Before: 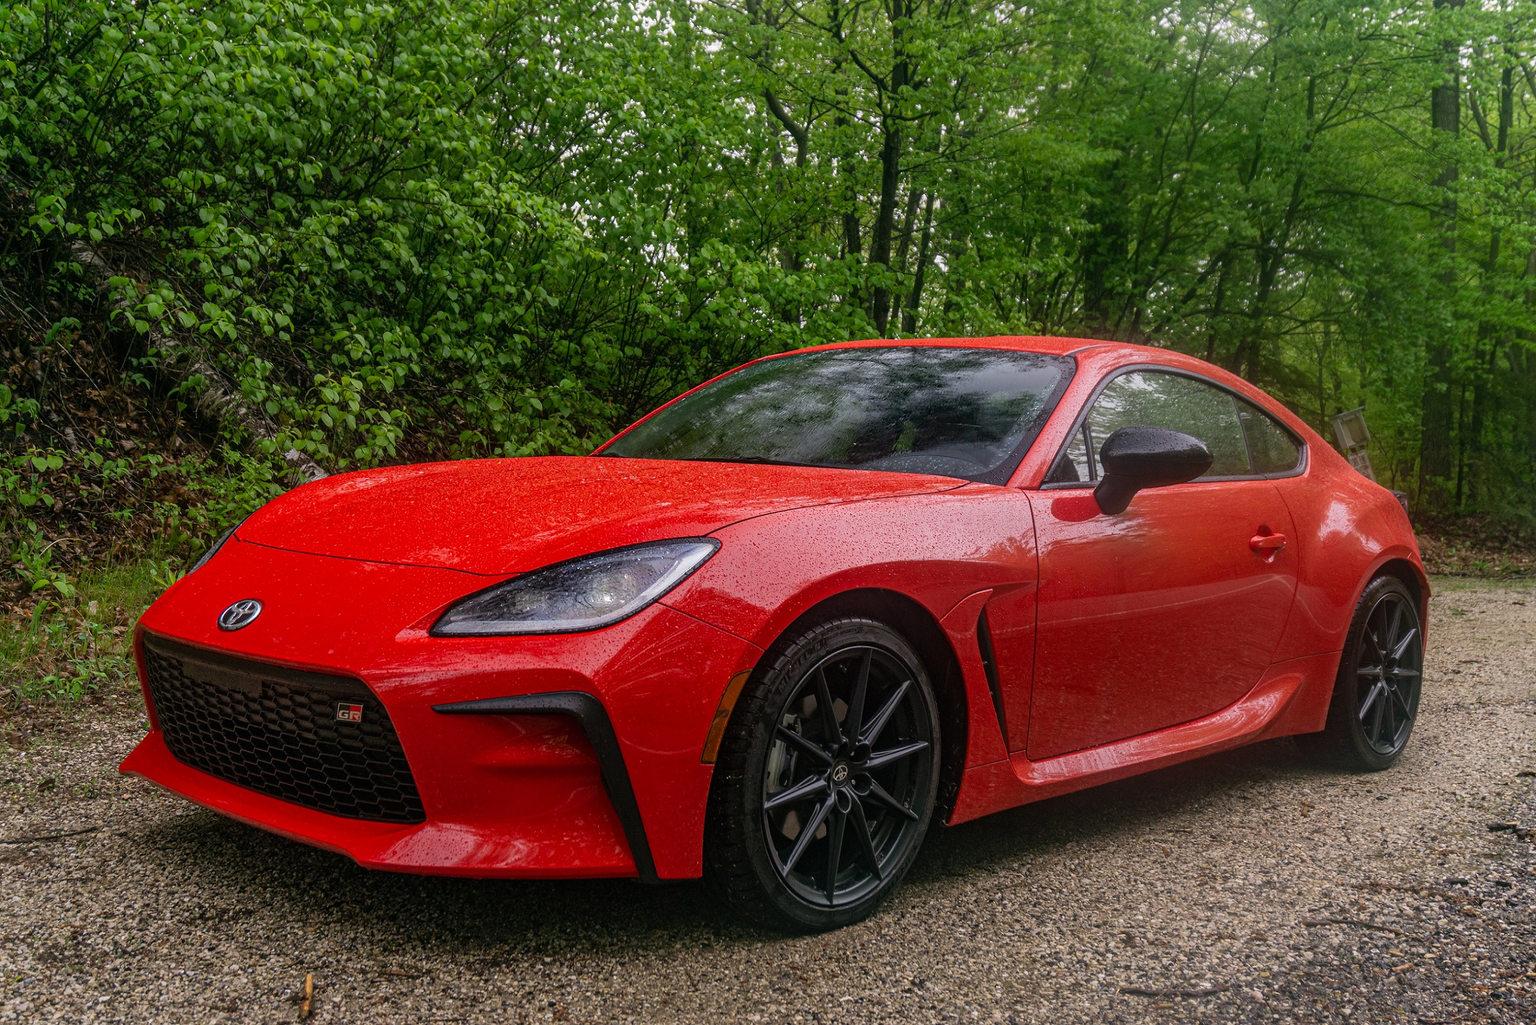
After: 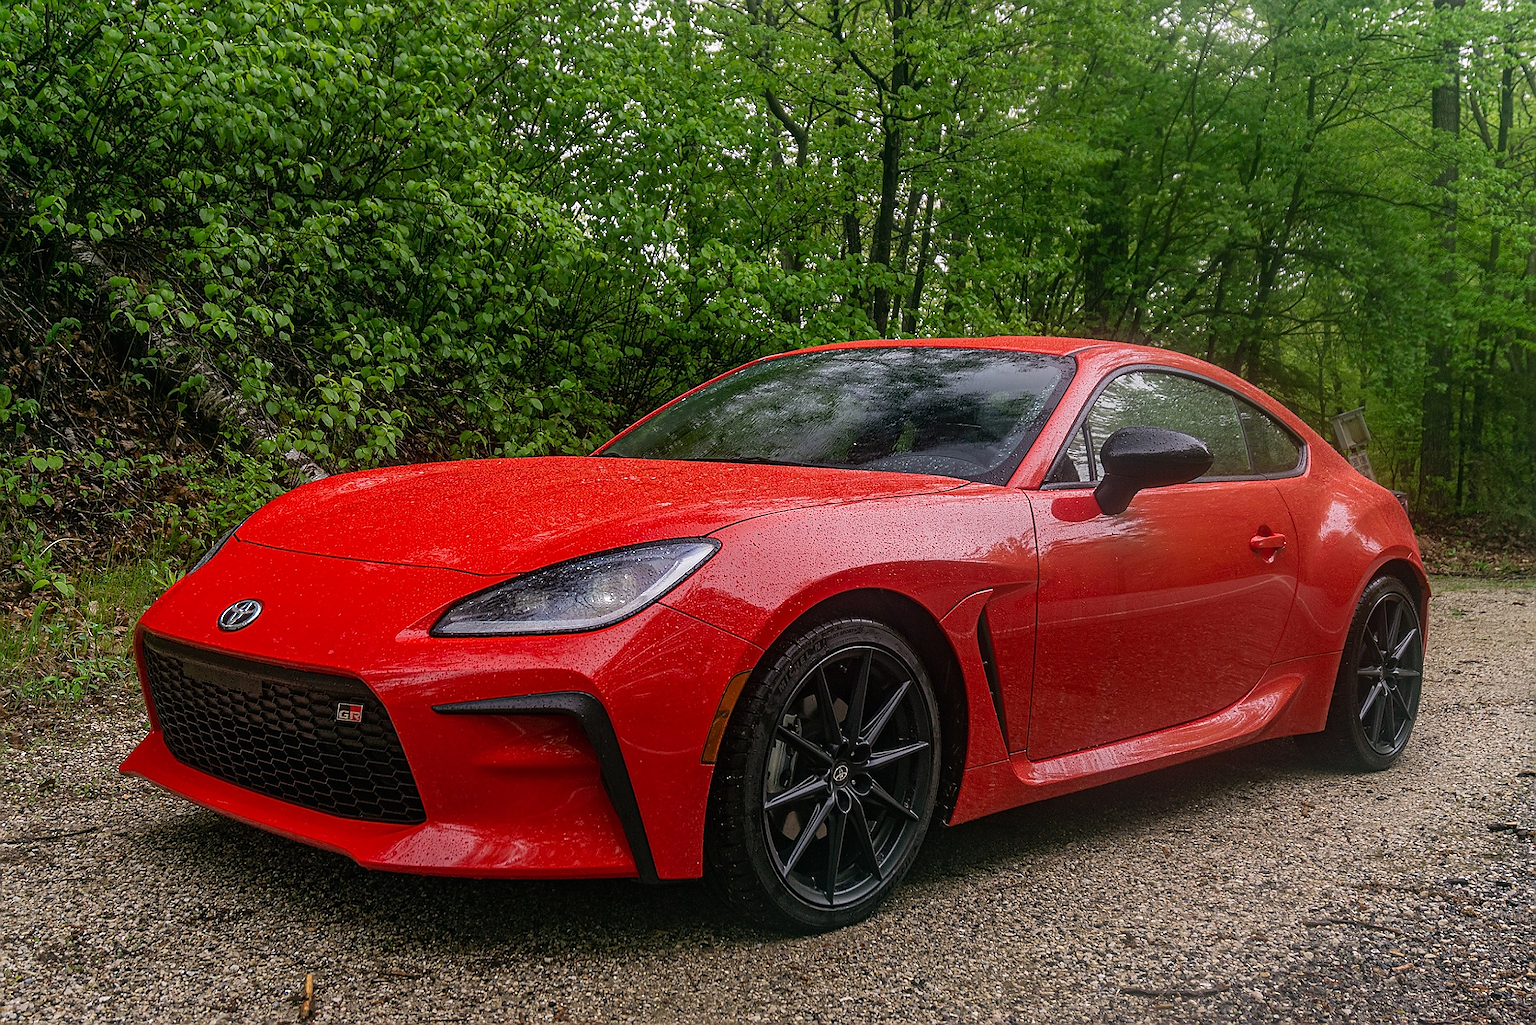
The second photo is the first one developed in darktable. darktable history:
sharpen: radius 1.357, amount 1.237, threshold 0.715
